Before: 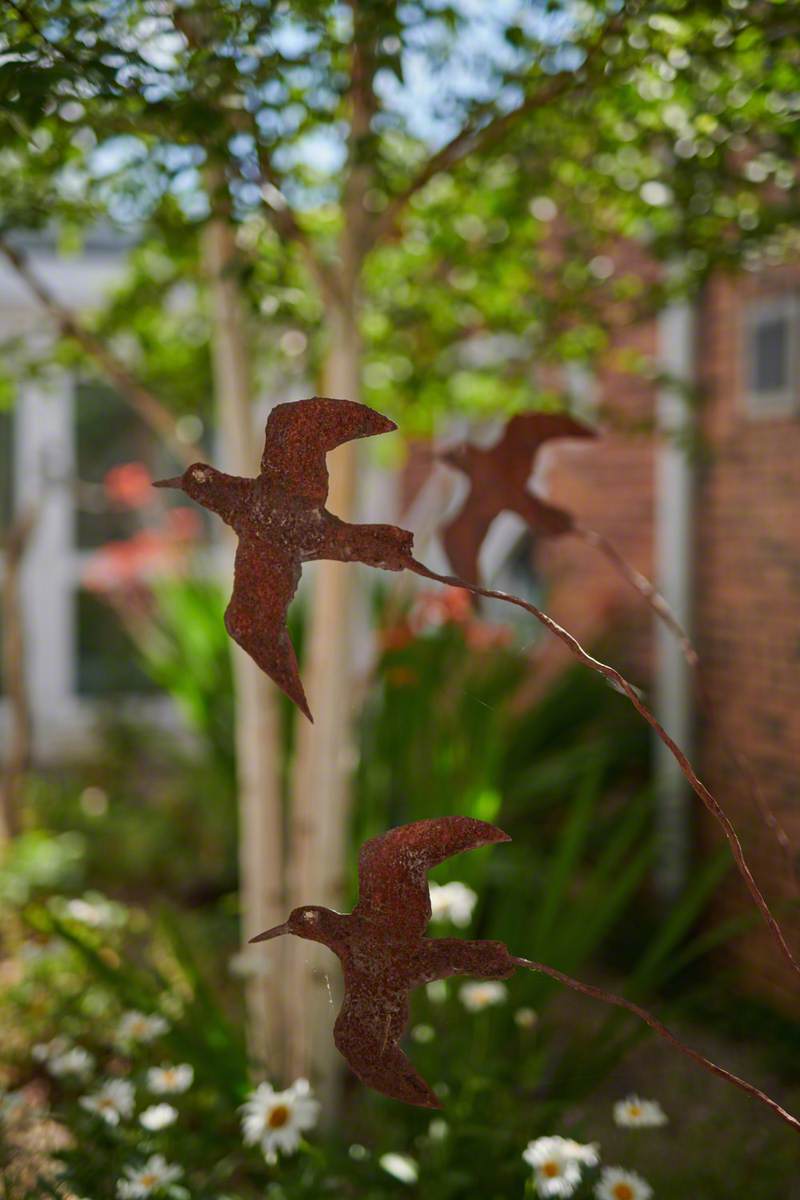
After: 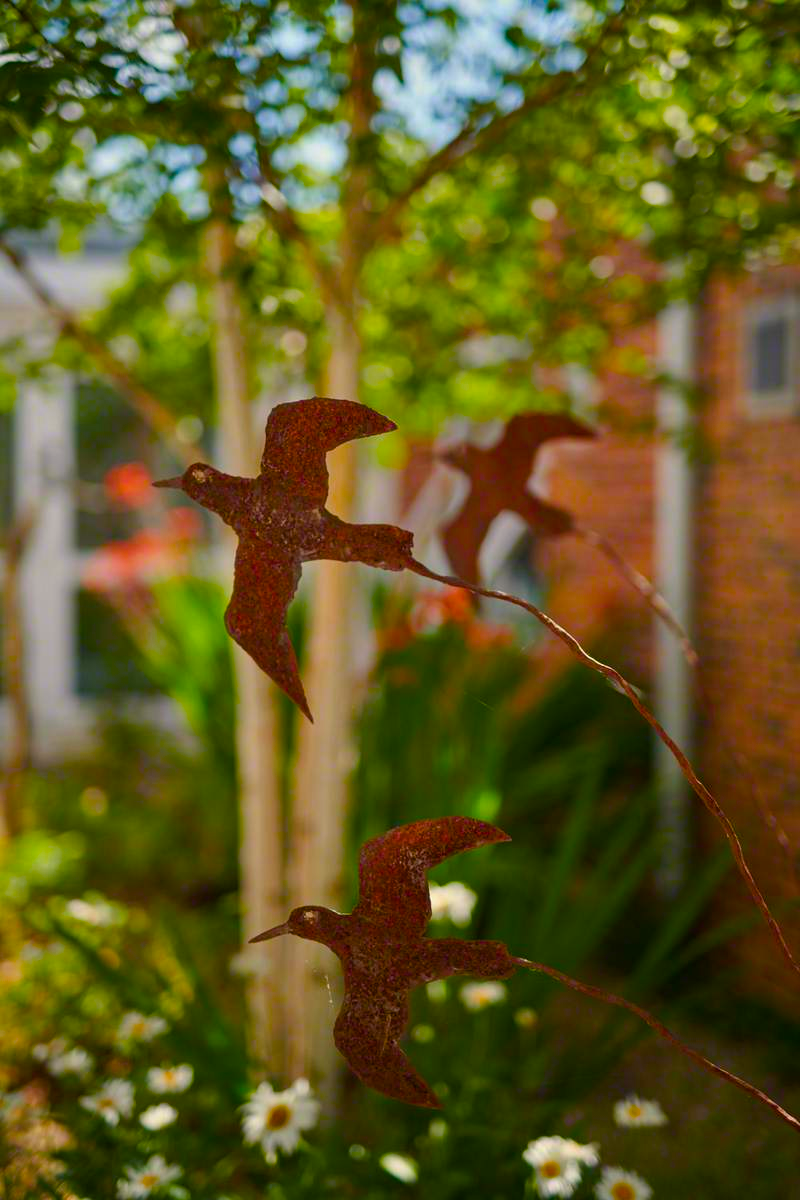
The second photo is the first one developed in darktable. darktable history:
color balance rgb: highlights gain › chroma 2.98%, highlights gain › hue 78.53°, linear chroma grading › shadows 31.469%, linear chroma grading › global chroma -1.804%, linear chroma grading › mid-tones 4.387%, perceptual saturation grading › global saturation 29.411%, global vibrance 20%
